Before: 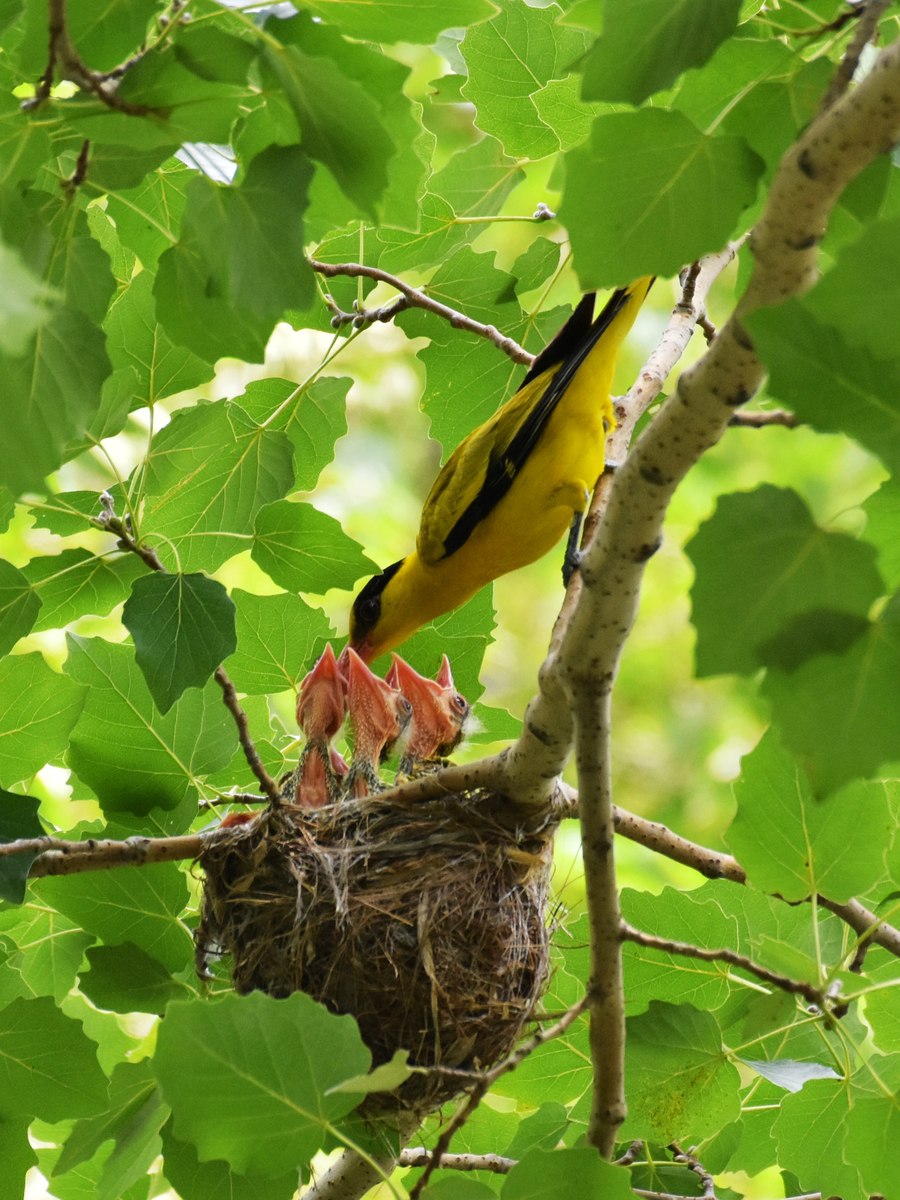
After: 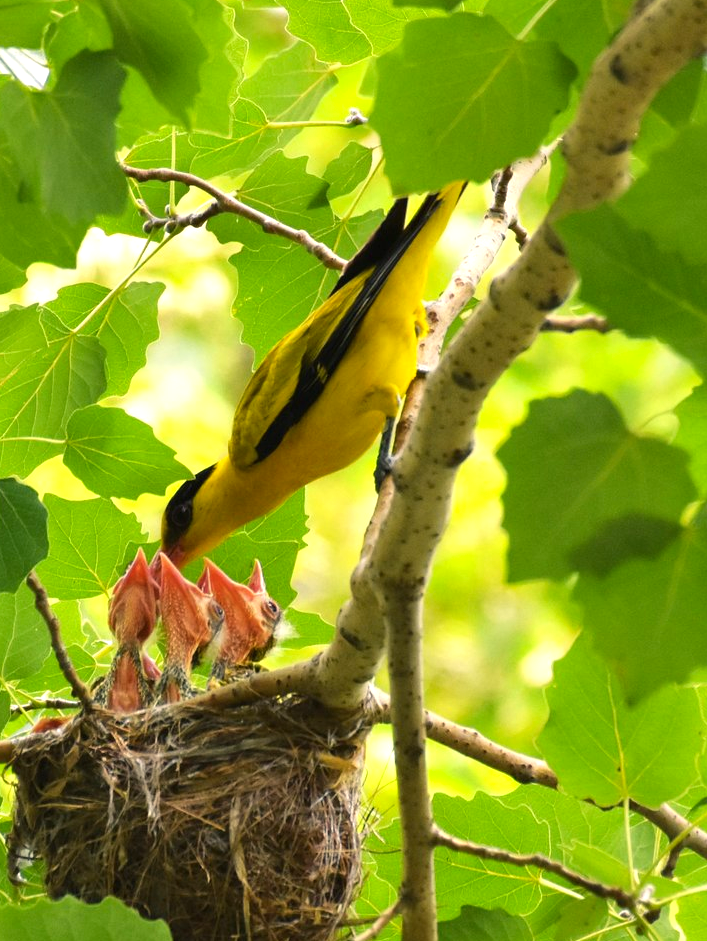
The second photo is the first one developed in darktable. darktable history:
color balance rgb: highlights gain › chroma 2.999%, highlights gain › hue 73.27°, perceptual saturation grading › global saturation 0.283%, global vibrance 20%
exposure: black level correction 0, exposure 0.499 EV, compensate exposure bias true, compensate highlight preservation false
crop and rotate: left 20.905%, top 8%, right 0.48%, bottom 13.542%
